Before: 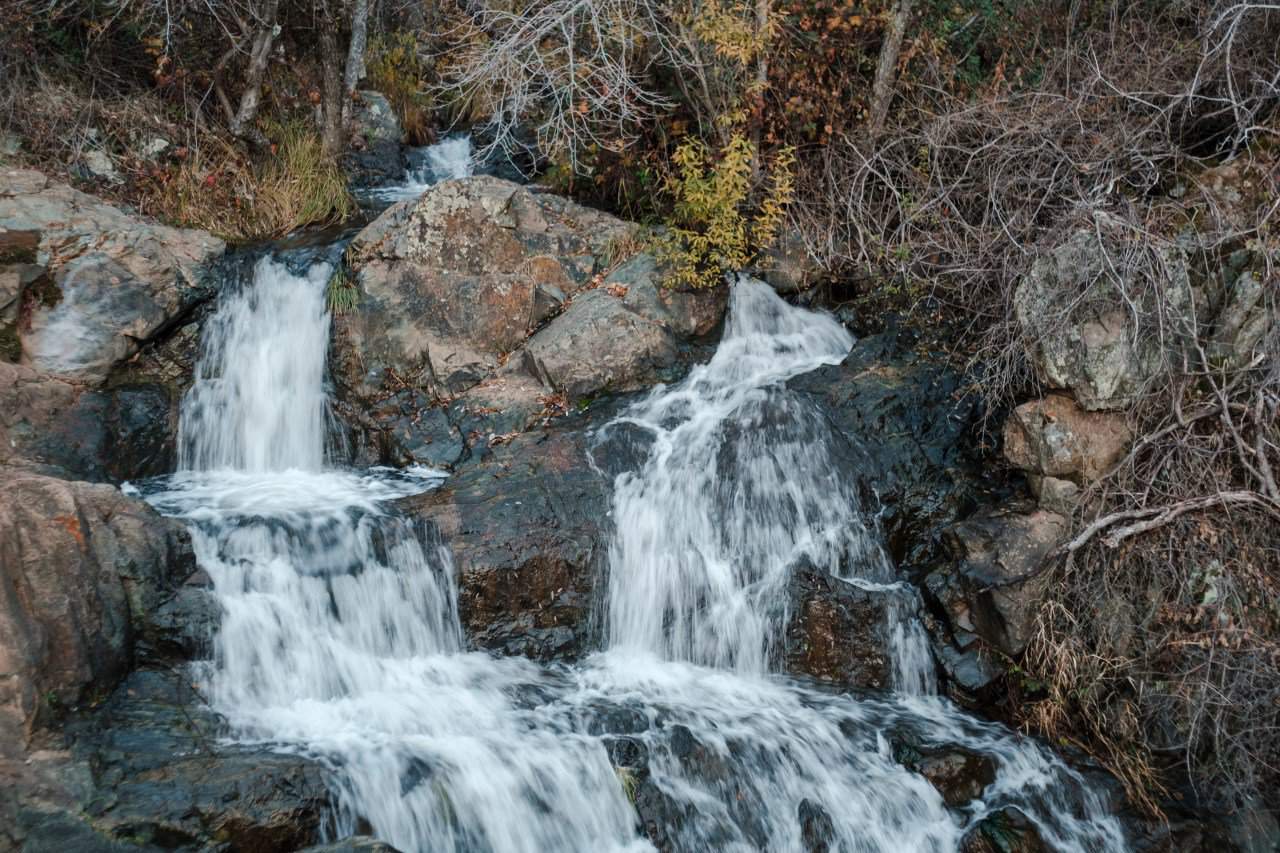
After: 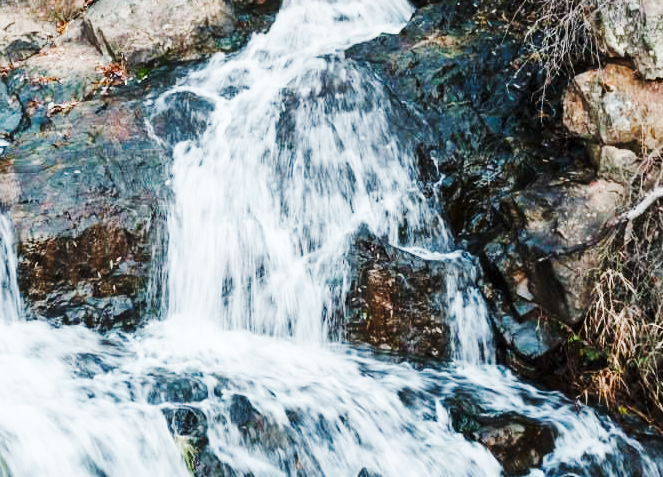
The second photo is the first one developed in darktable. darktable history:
tone curve: curves: ch0 [(0, 0) (0.003, 0.006) (0.011, 0.015) (0.025, 0.032) (0.044, 0.054) (0.069, 0.079) (0.1, 0.111) (0.136, 0.146) (0.177, 0.186) (0.224, 0.229) (0.277, 0.286) (0.335, 0.348) (0.399, 0.426) (0.468, 0.514) (0.543, 0.609) (0.623, 0.706) (0.709, 0.789) (0.801, 0.862) (0.898, 0.926) (1, 1)], preserve colors none
base curve: curves: ch0 [(0, 0) (0.028, 0.03) (0.121, 0.232) (0.46, 0.748) (0.859, 0.968) (1, 1)], preserve colors none
crop: left 34.479%, top 38.822%, right 13.718%, bottom 5.172%
